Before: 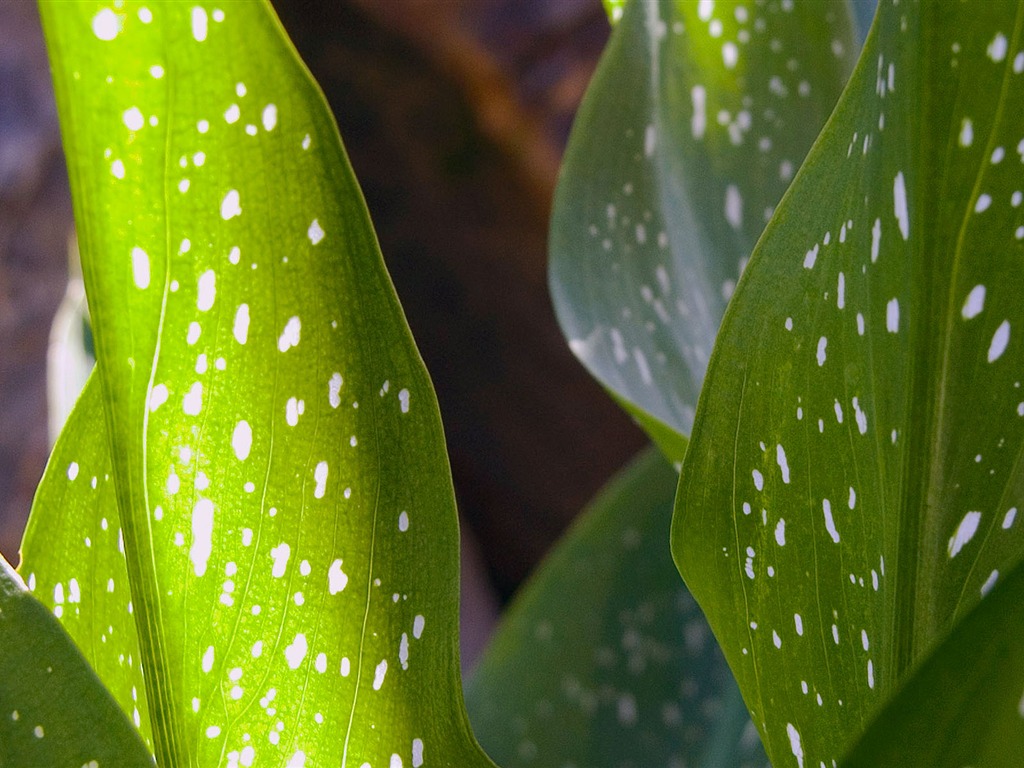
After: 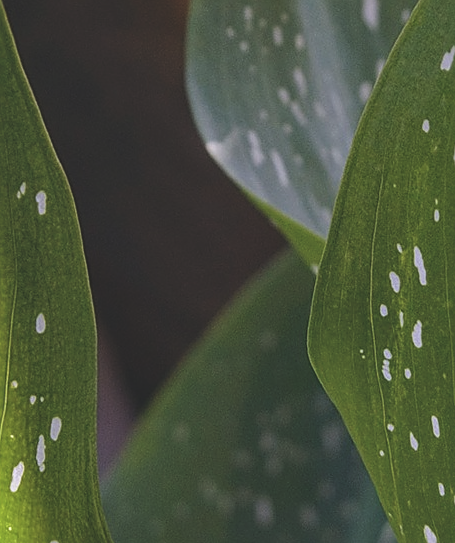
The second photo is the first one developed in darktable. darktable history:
sharpen: on, module defaults
local contrast: detail 130%
exposure: black level correction -0.037, exposure -0.495 EV, compensate highlight preservation false
crop: left 35.538%, top 25.823%, right 19.996%, bottom 3.401%
